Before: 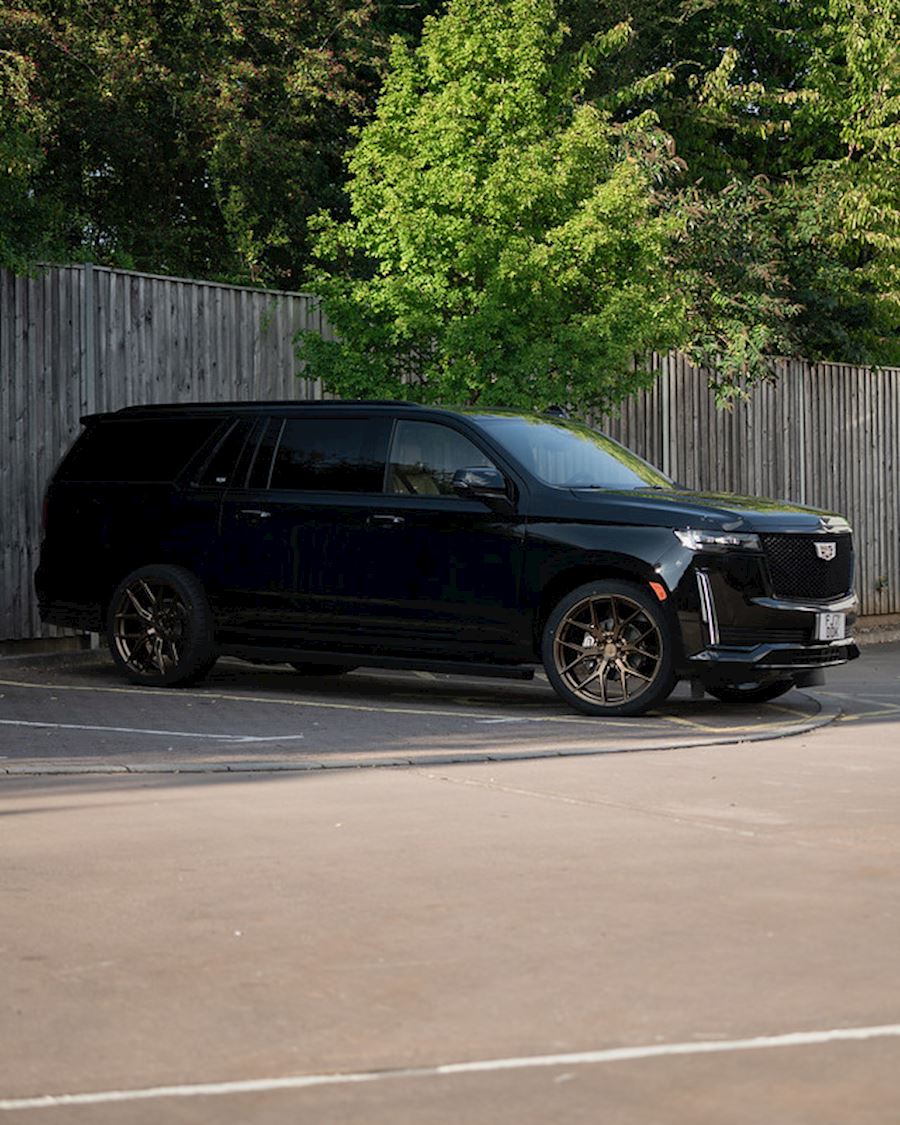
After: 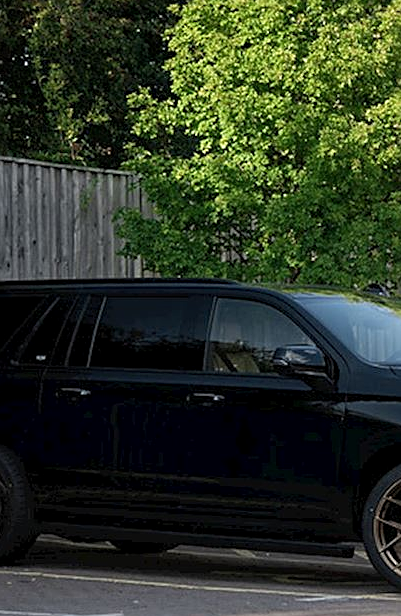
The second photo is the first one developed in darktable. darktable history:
local contrast: highlights 104%, shadows 97%, detail 119%, midtone range 0.2
crop: left 20.052%, top 10.907%, right 35.391%, bottom 34.255%
sharpen: on, module defaults
